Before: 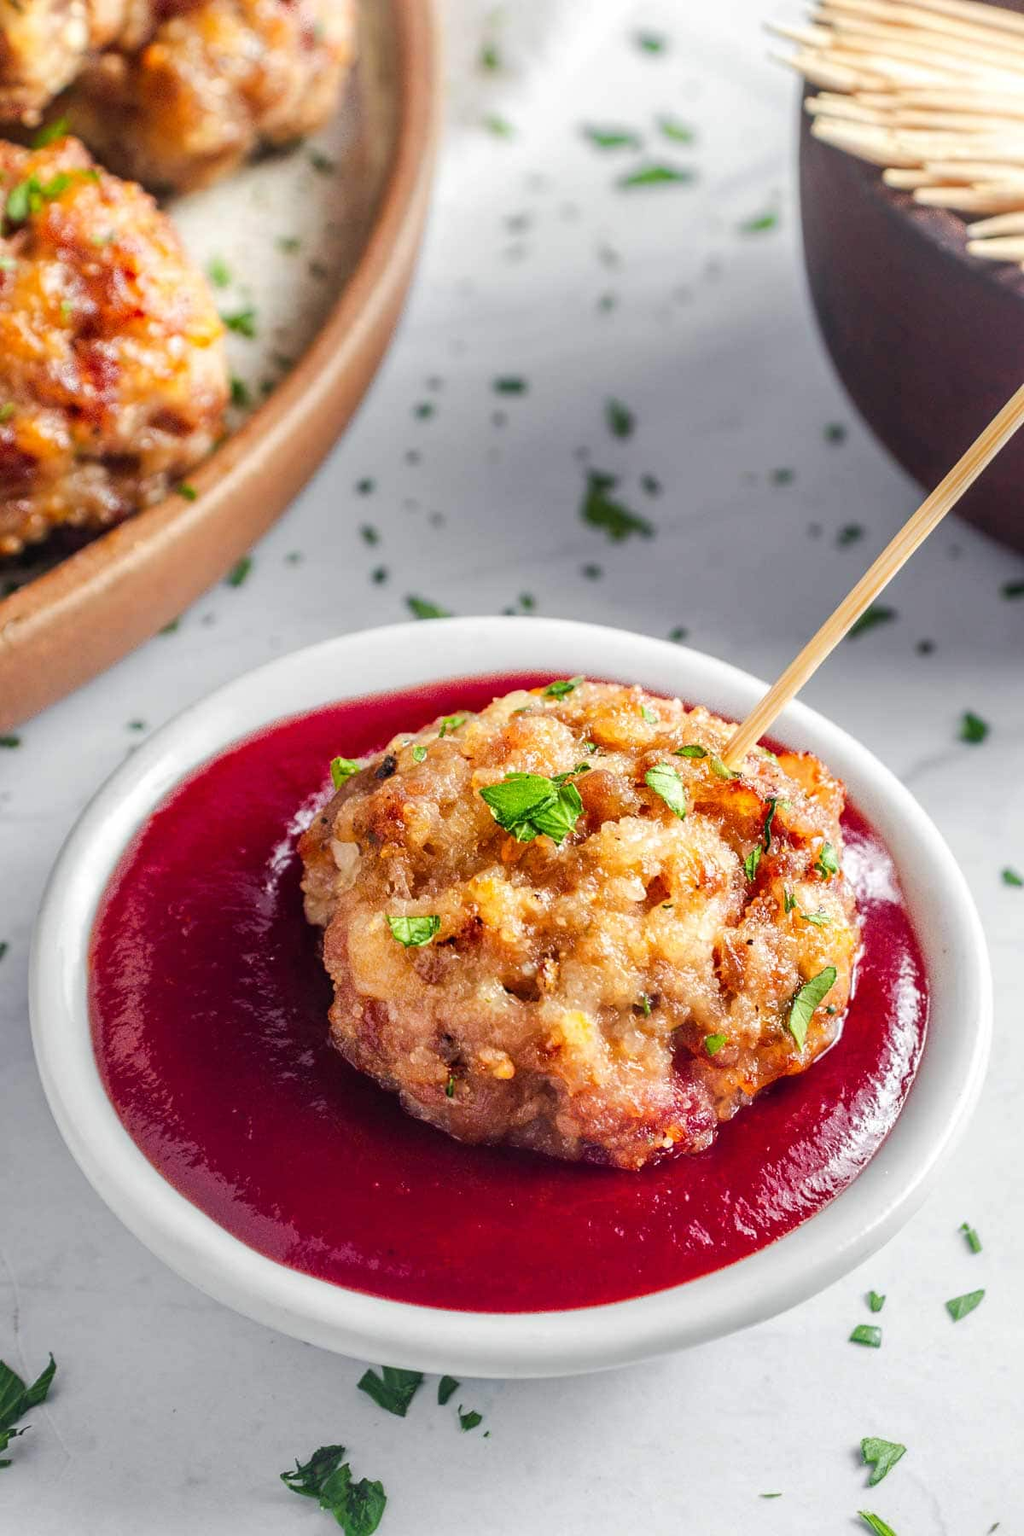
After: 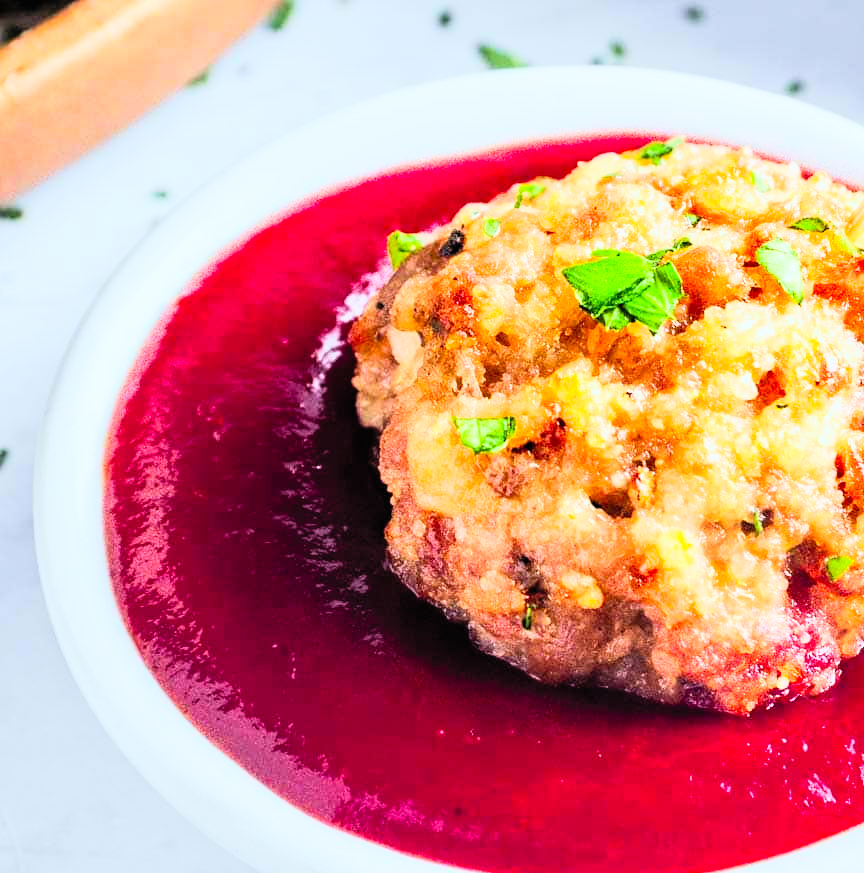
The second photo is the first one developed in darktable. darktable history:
white balance: red 0.925, blue 1.046
exposure: black level correction 0, exposure 0.7 EV, compensate exposure bias true, compensate highlight preservation false
contrast brightness saturation: contrast 0.24, brightness 0.26, saturation 0.39
crop: top 36.498%, right 27.964%, bottom 14.995%
filmic rgb: black relative exposure -5 EV, hardness 2.88, contrast 1.3, highlights saturation mix -10%
